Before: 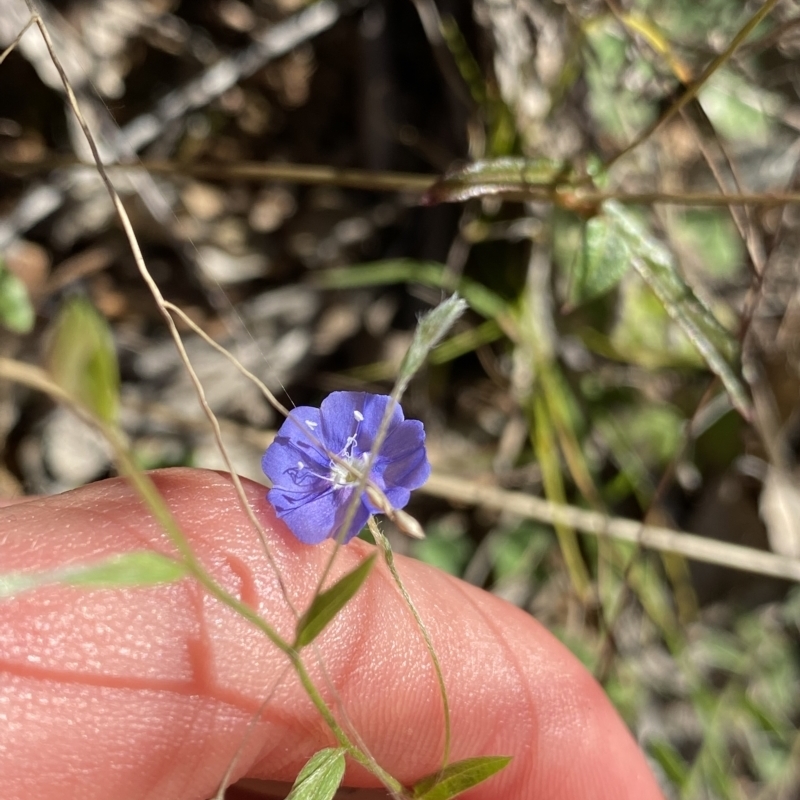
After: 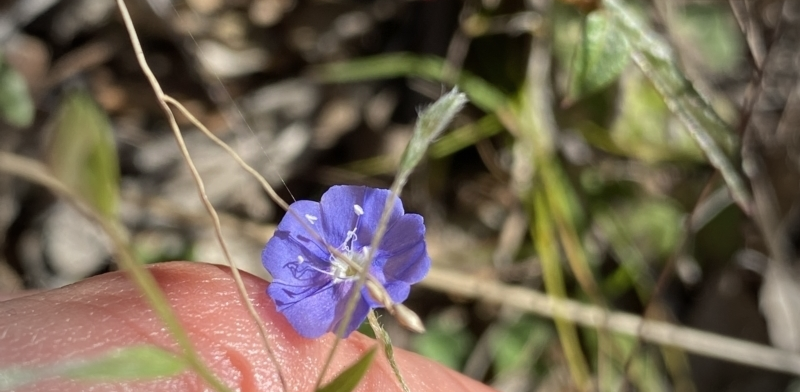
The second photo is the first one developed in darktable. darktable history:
shadows and highlights: radius 125.45, shadows 21.24, highlights -22.11, low approximation 0.01
vignetting: fall-off start 65.2%, brightness -0.403, saturation -0.306, width/height ratio 0.881
crop and rotate: top 25.767%, bottom 25.14%
